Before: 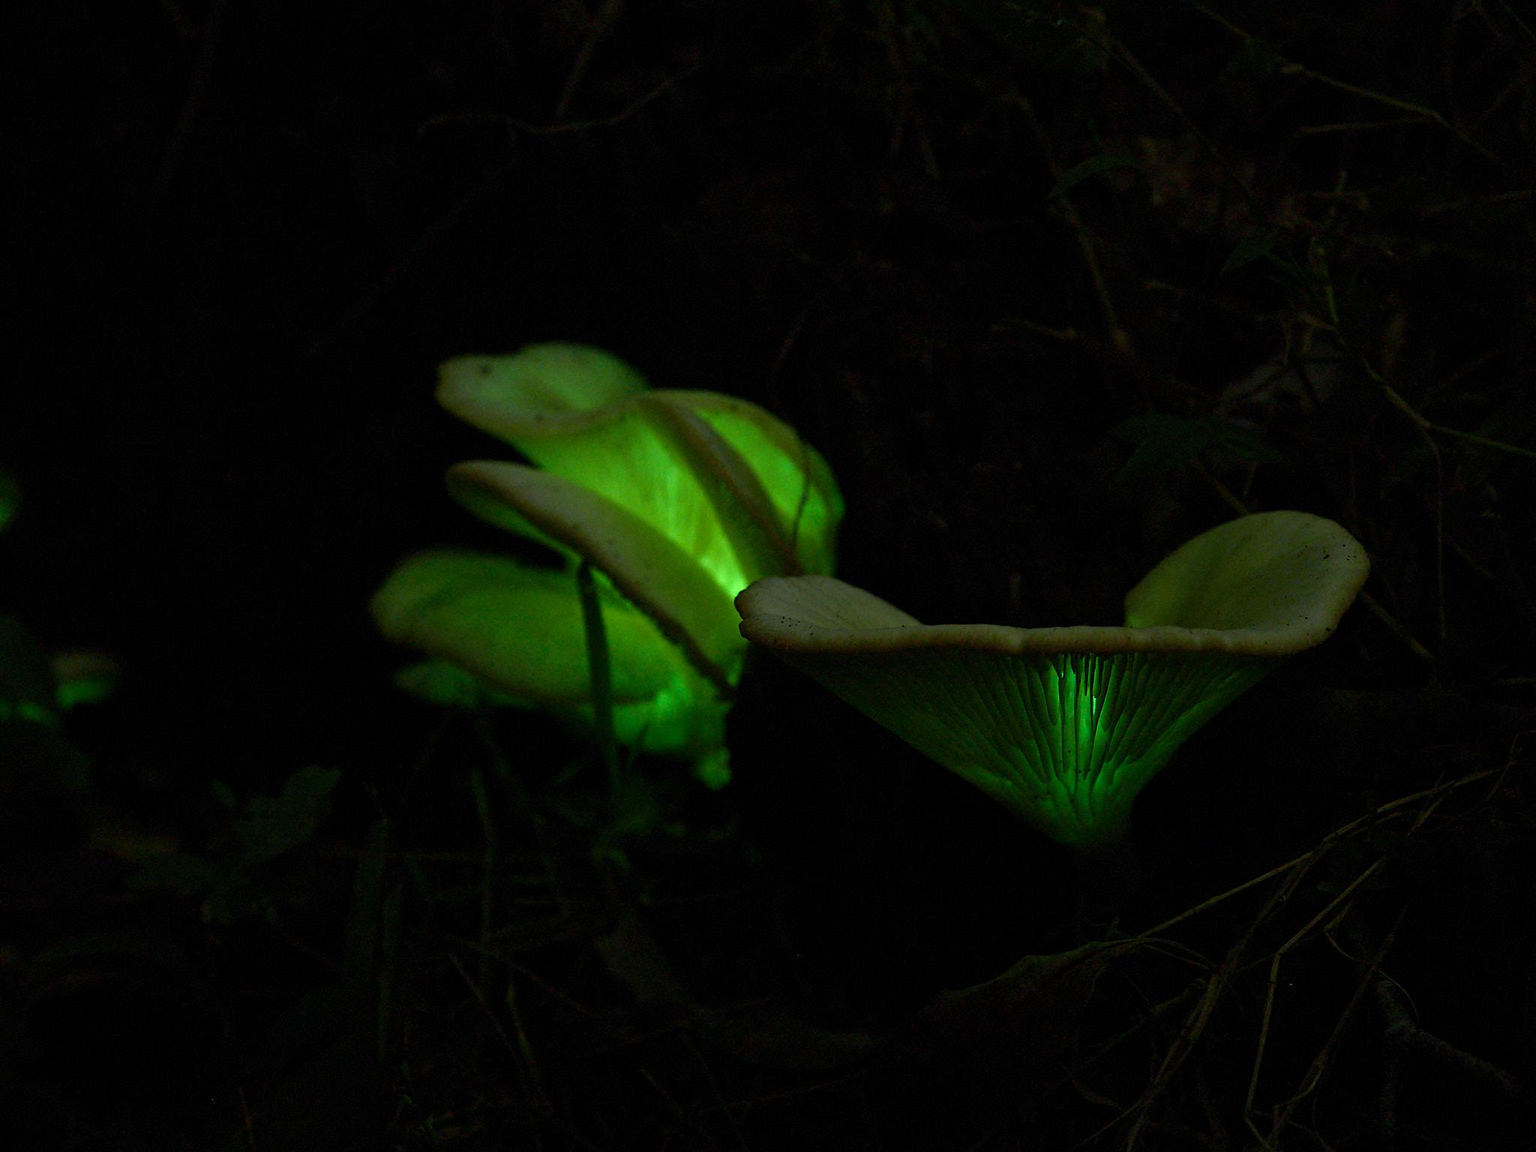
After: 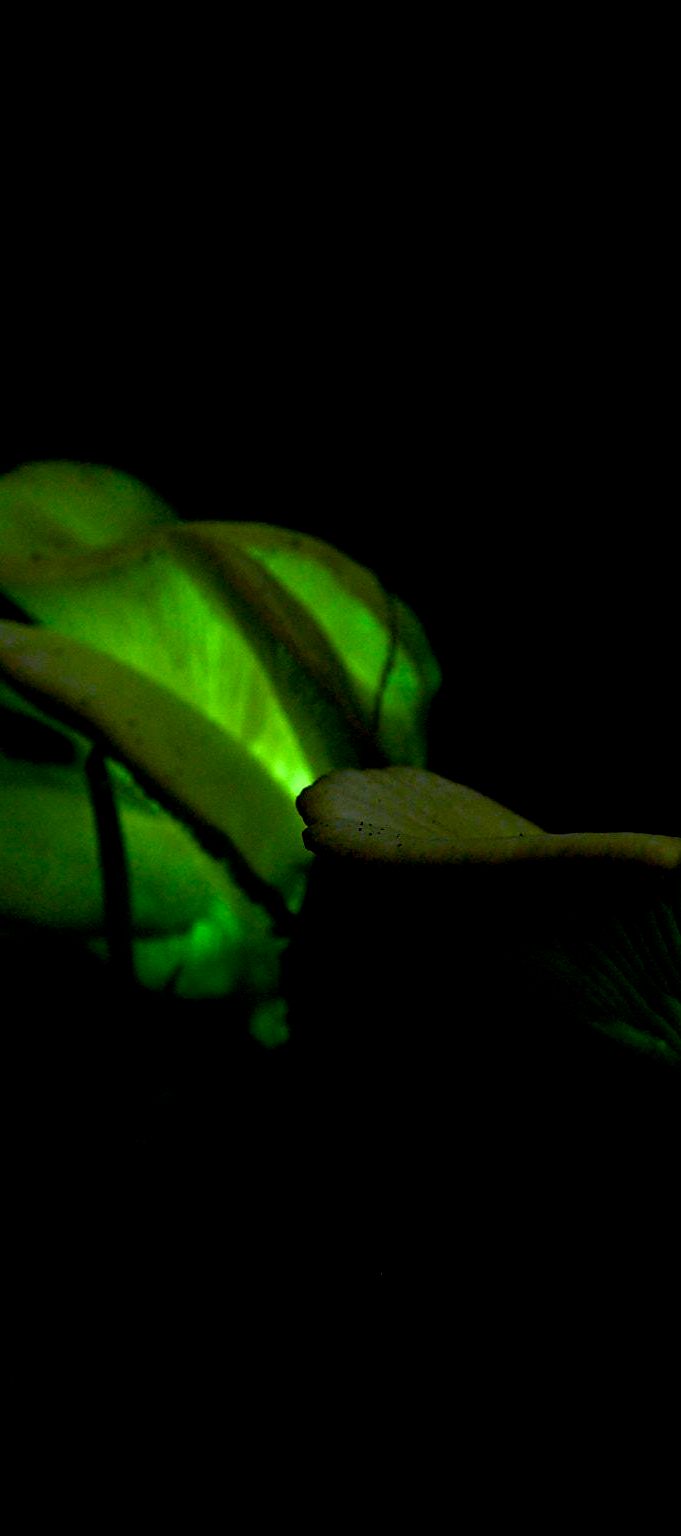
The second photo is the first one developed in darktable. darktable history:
color calibration: illuminant same as pipeline (D50), adaptation none (bypass), gamut compression 1.72
crop: left 33.36%, right 33.36%
color balance rgb: shadows lift › luminance -21.66%, shadows lift › chroma 6.57%, shadows lift › hue 270°, power › chroma 0.68%, power › hue 60°, highlights gain › luminance 6.08%, highlights gain › chroma 1.33%, highlights gain › hue 90°, global offset › luminance -0.87%, perceptual saturation grading › global saturation 26.86%, perceptual saturation grading › highlights -28.39%, perceptual saturation grading › mid-tones 15.22%, perceptual saturation grading › shadows 33.98%, perceptual brilliance grading › highlights 10%, perceptual brilliance grading › mid-tones 5%
